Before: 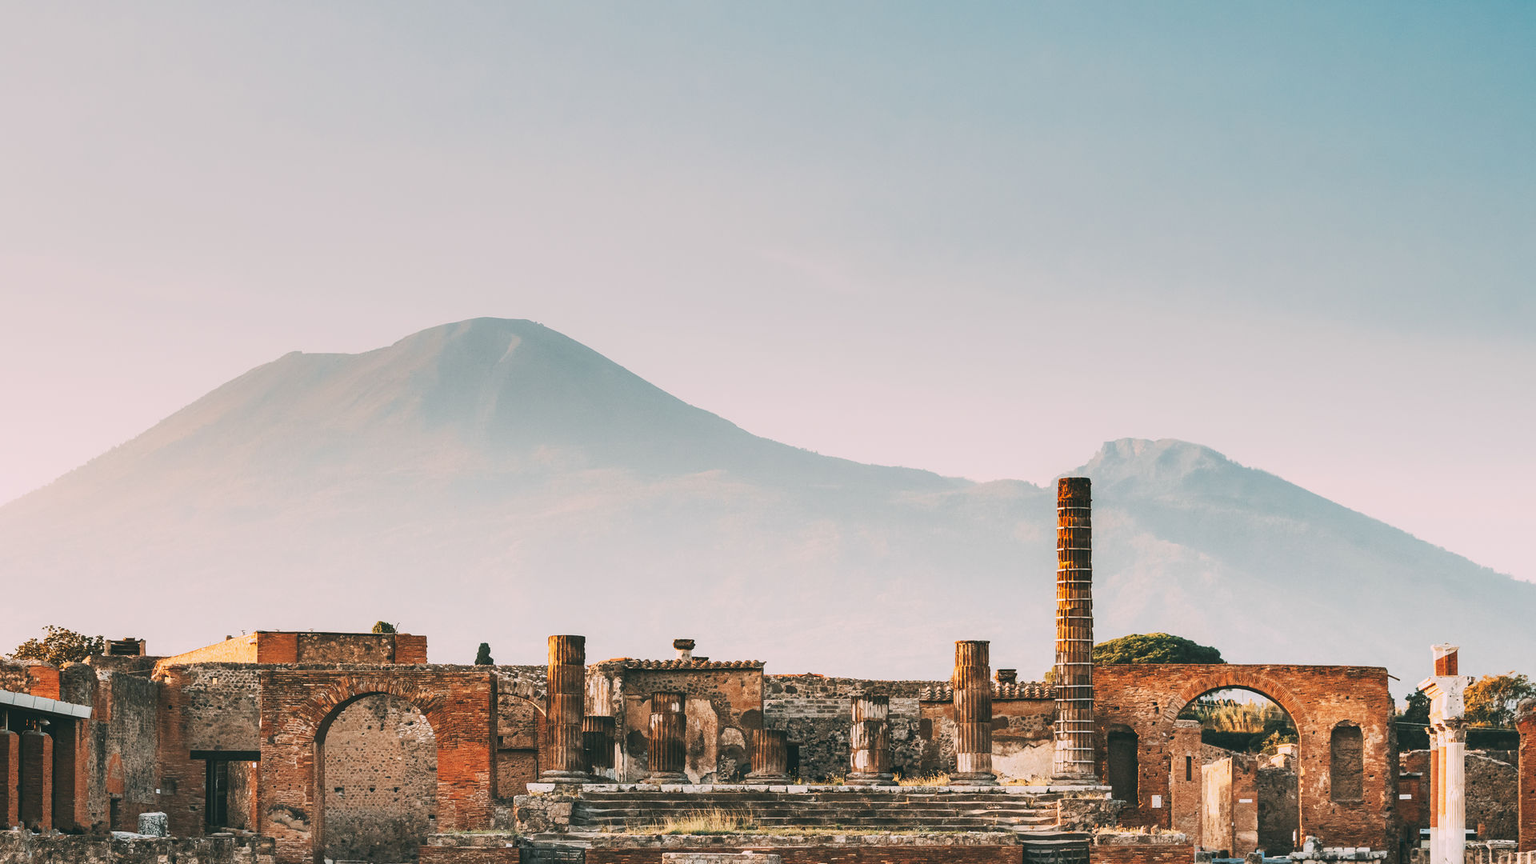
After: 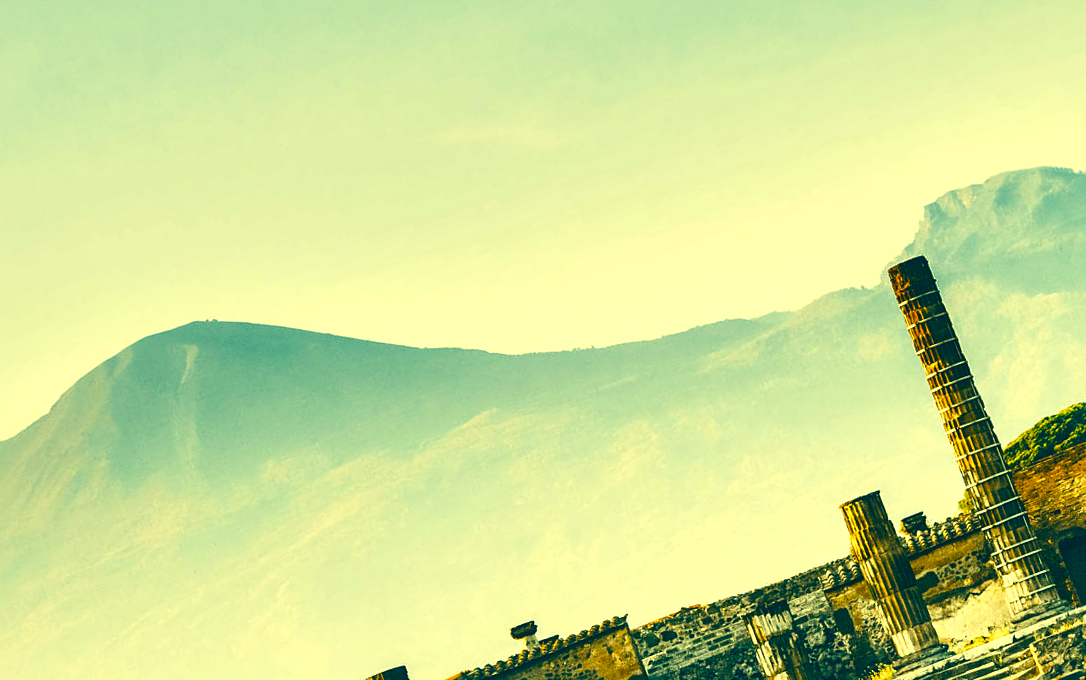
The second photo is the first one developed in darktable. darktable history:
local contrast: mode bilateral grid, contrast 25, coarseness 46, detail 151%, midtone range 0.2
sharpen: amount 0.202
crop and rotate: angle 20.91°, left 6.994%, right 4.224%, bottom 1.183%
color correction: highlights a* -15.57, highlights b* 39.88, shadows a* -39.99, shadows b* -26.23
color balance rgb: shadows lift › chroma 4.451%, shadows lift › hue 25.63°, linear chroma grading › global chroma 14.854%, perceptual saturation grading › global saturation 20.704%, perceptual saturation grading › highlights -19.999%, perceptual saturation grading › shadows 29.328%, perceptual brilliance grading › global brilliance 15.332%, perceptual brilliance grading › shadows -34.264%, global vibrance 14.17%
